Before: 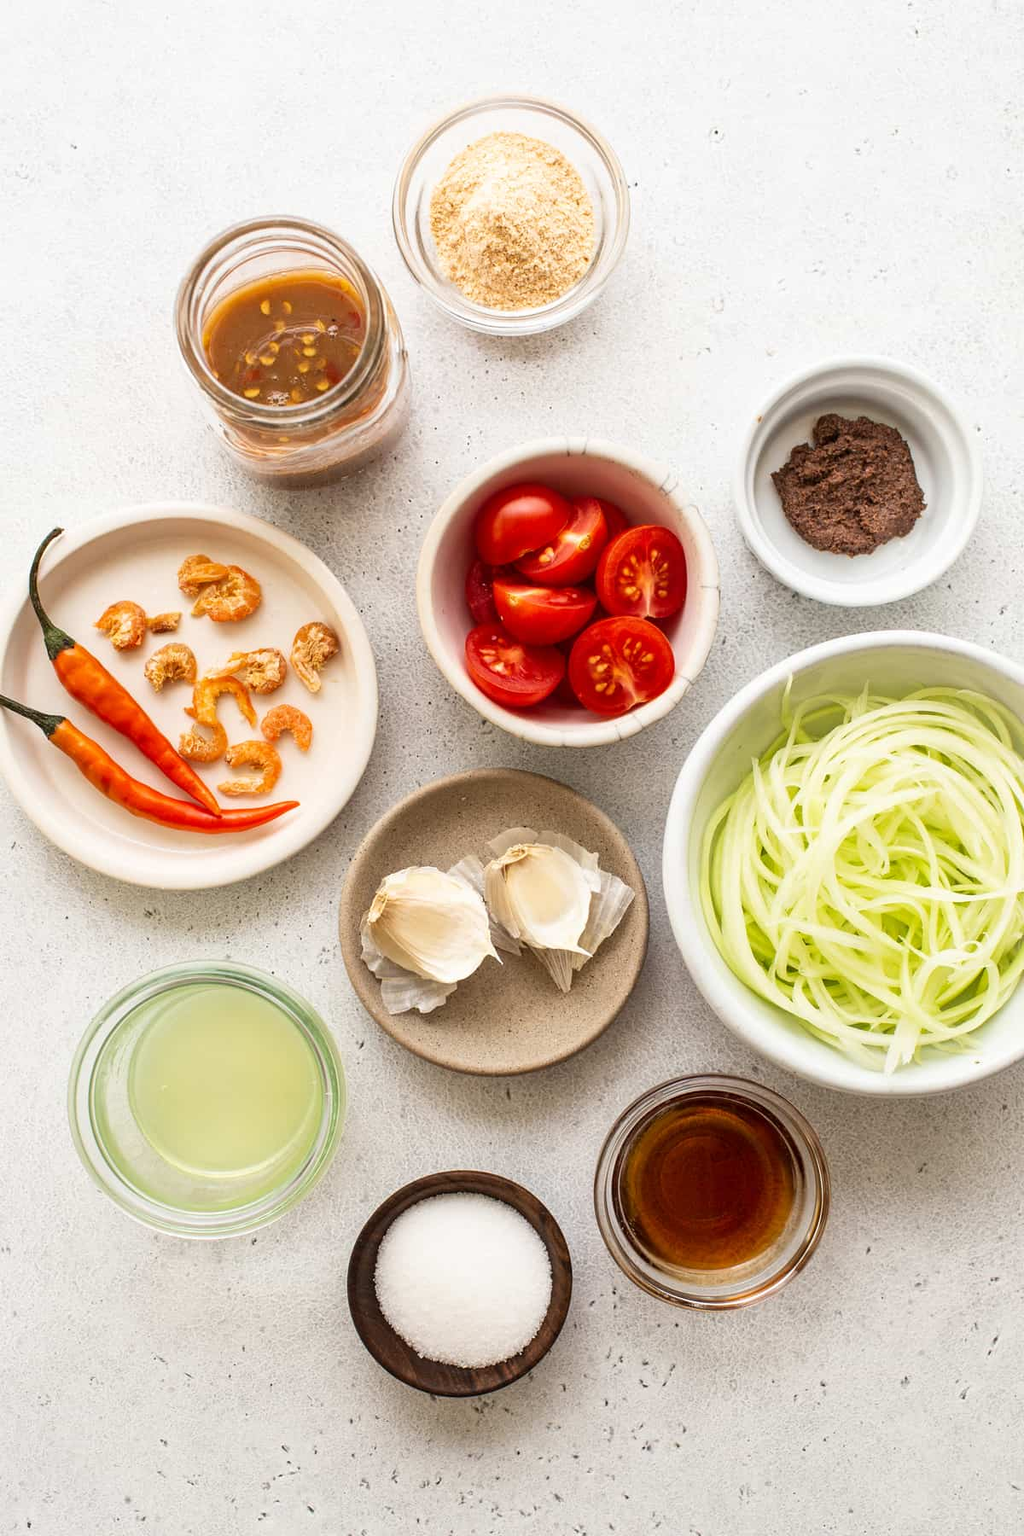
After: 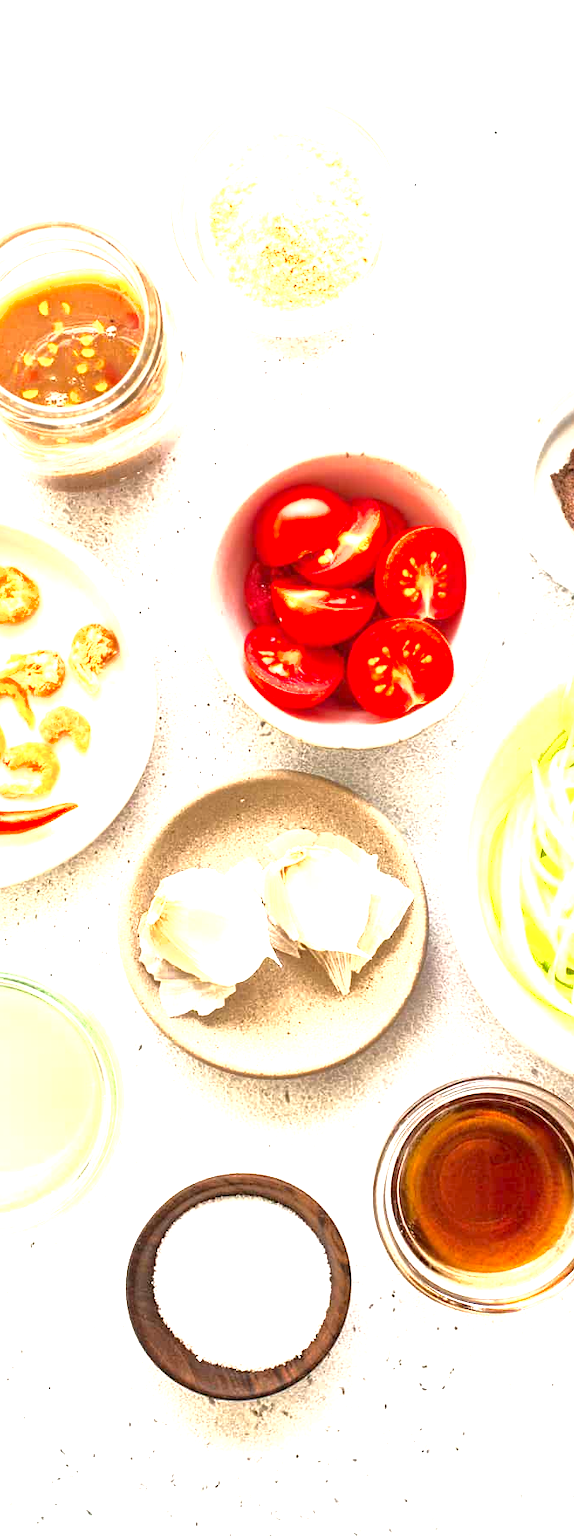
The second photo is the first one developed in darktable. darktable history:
exposure: exposure 2.003 EV, compensate highlight preservation false
shadows and highlights: shadows -20, white point adjustment -2, highlights -35
crop: left 21.674%, right 22.086%
